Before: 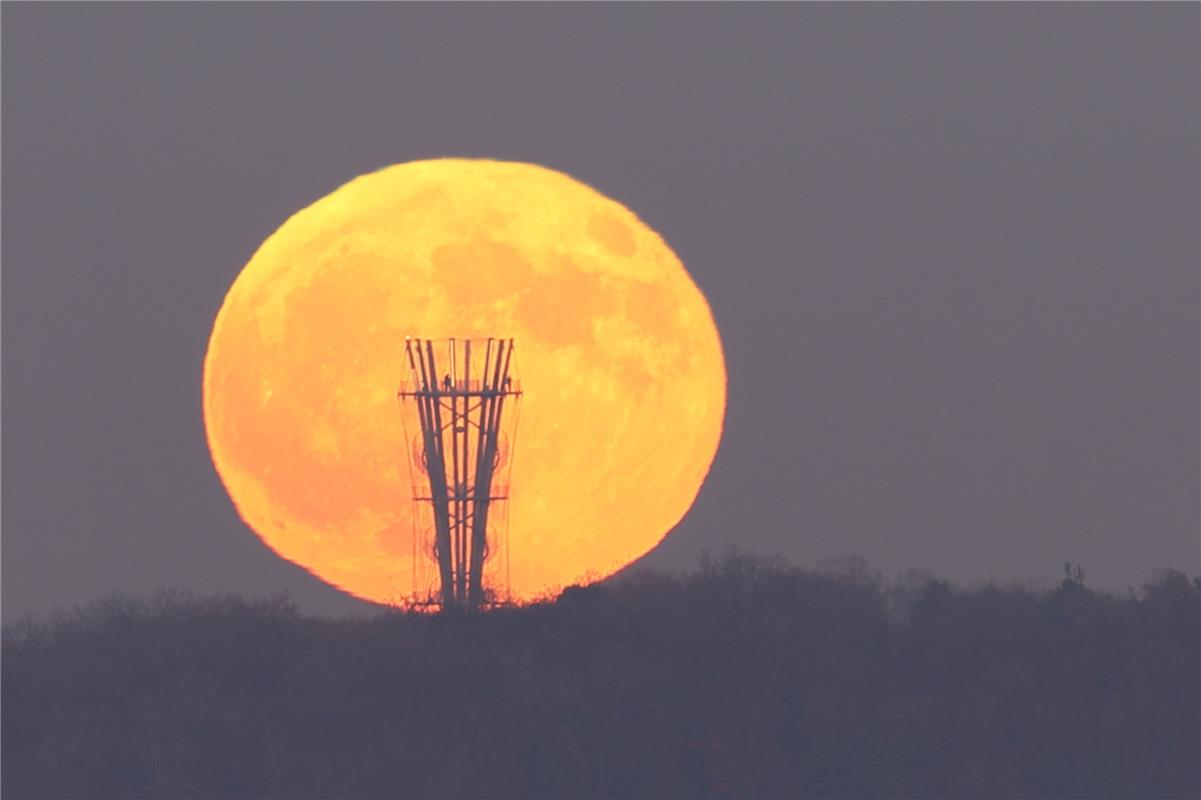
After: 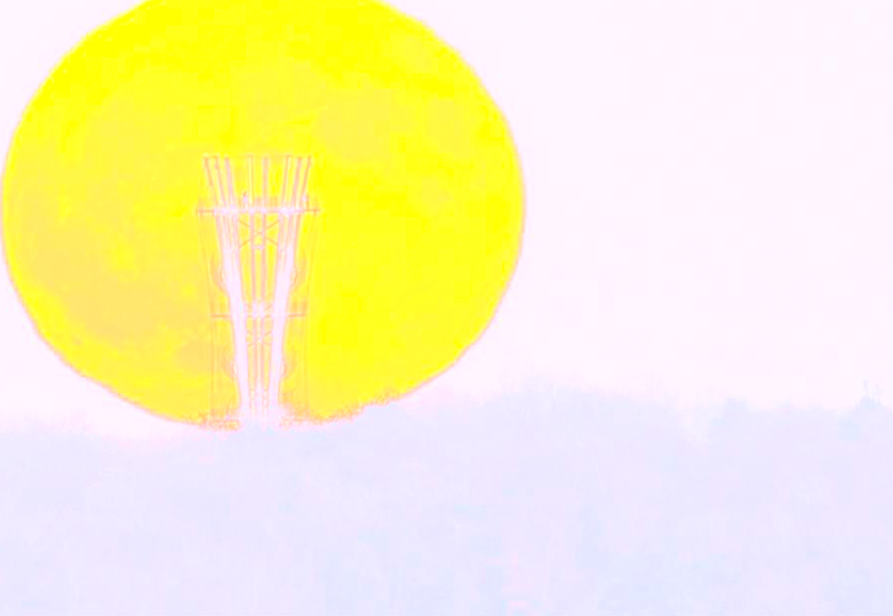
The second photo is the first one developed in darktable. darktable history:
crop: left 16.871%, top 22.91%, right 8.772%
local contrast: mode bilateral grid, contrast 10, coarseness 25, detail 115%, midtone range 0.2
exposure: black level correction 0.005, exposure 2.067 EV, compensate exposure bias true, compensate highlight preservation false
velvia: strength 55.6%
tone curve: curves: ch0 [(0, 0) (0.417, 0.851) (1, 1)], color space Lab, independent channels, preserve colors none
